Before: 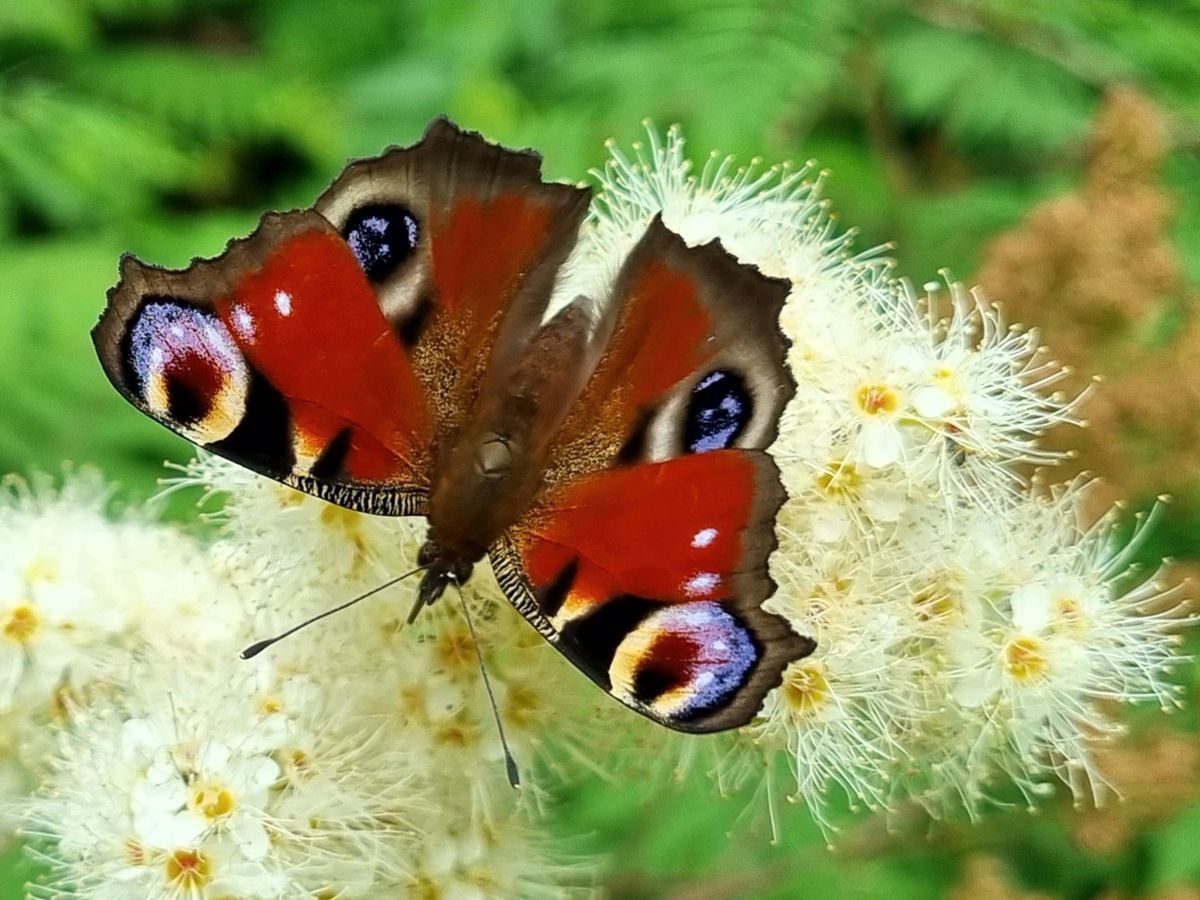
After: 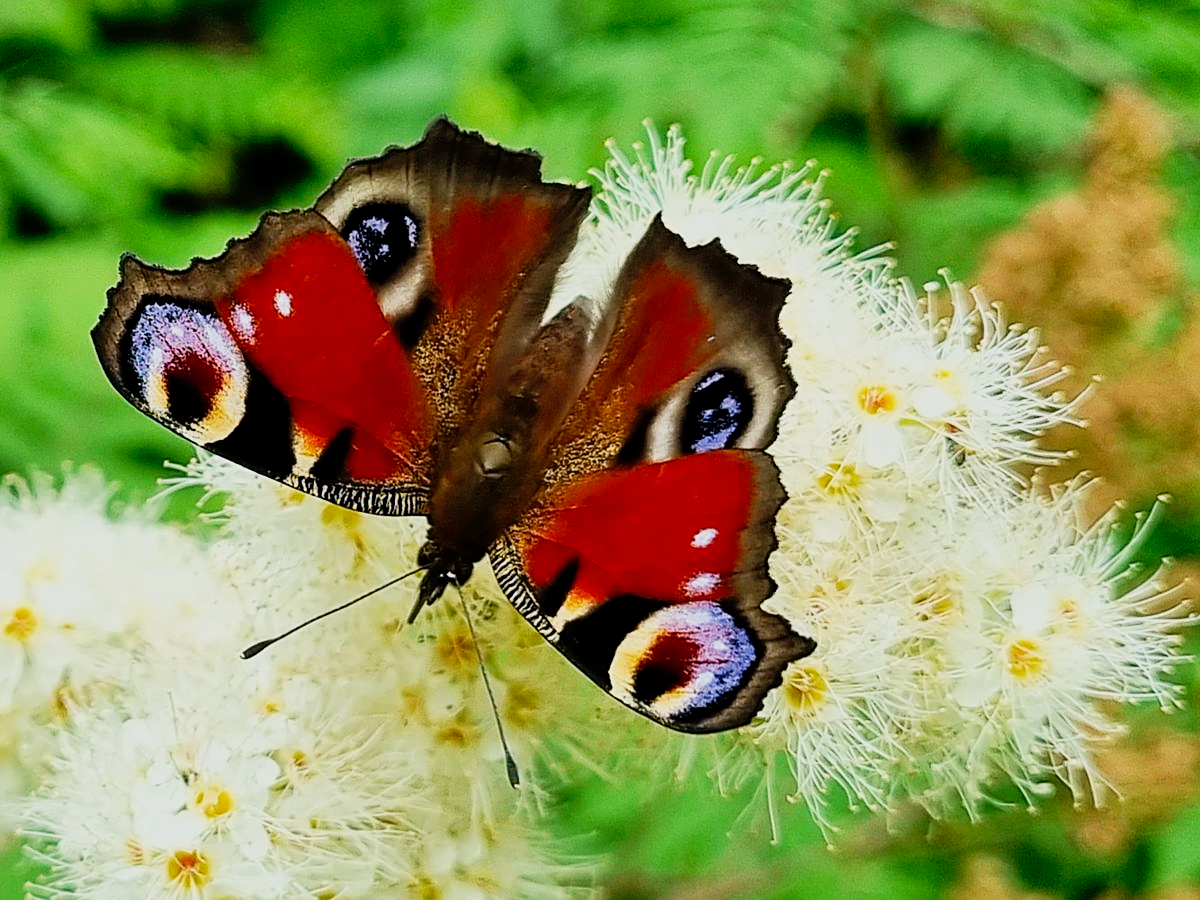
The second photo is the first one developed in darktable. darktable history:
tone curve: curves: ch0 [(0, 0) (0.128, 0.068) (0.292, 0.274) (0.46, 0.482) (0.653, 0.717) (0.819, 0.869) (0.998, 0.969)]; ch1 [(0, 0) (0.384, 0.365) (0.463, 0.45) (0.486, 0.486) (0.503, 0.504) (0.517, 0.517) (0.549, 0.572) (0.583, 0.615) (0.672, 0.699) (0.774, 0.817) (1, 1)]; ch2 [(0, 0) (0.374, 0.344) (0.446, 0.443) (0.494, 0.5) (0.527, 0.529) (0.565, 0.591) (0.644, 0.682) (1, 1)], preserve colors none
sharpen: on, module defaults
filmic rgb: black relative exposure -8.02 EV, white relative exposure 4.01 EV, hardness 4.16
